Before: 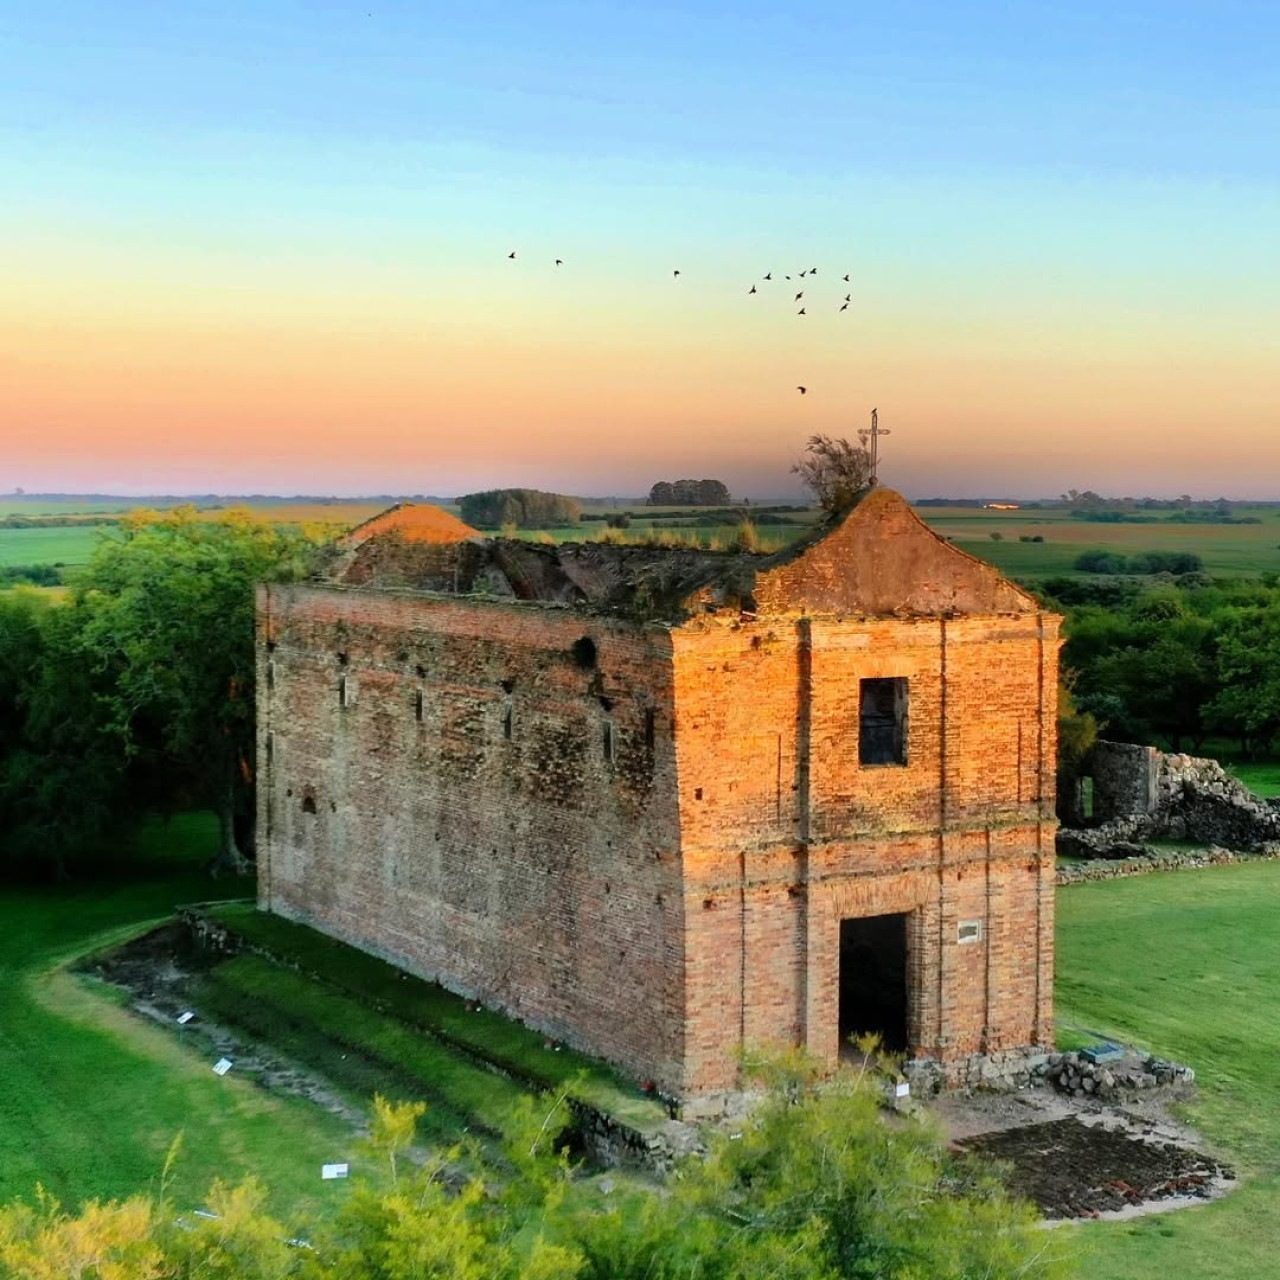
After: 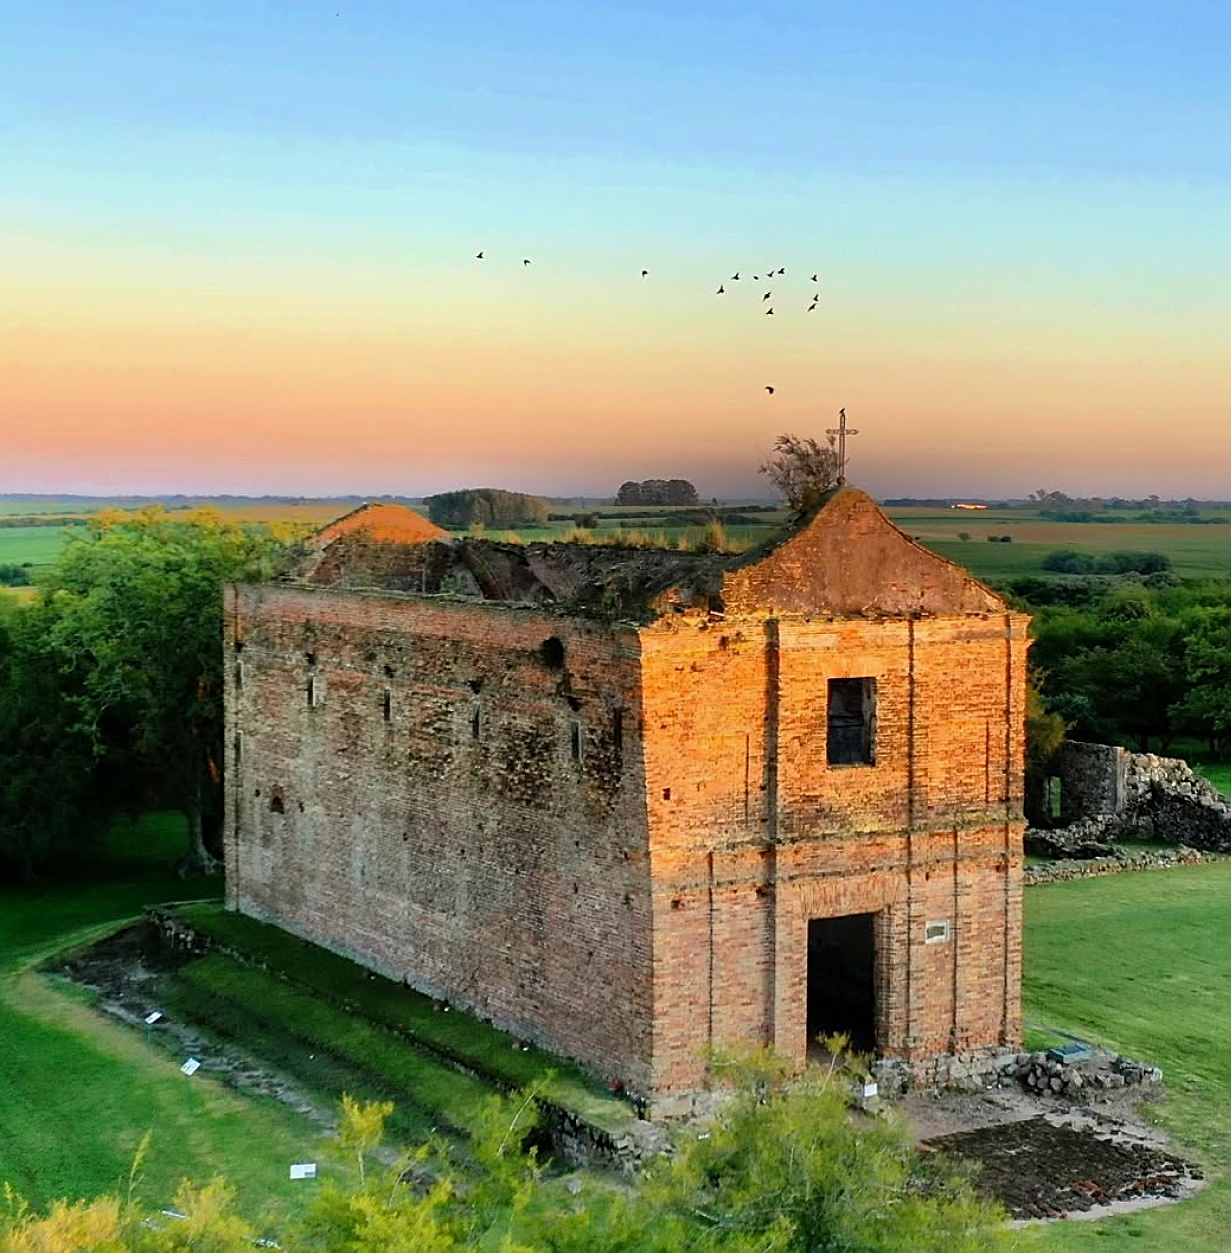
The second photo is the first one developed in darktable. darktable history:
crop and rotate: left 2.521%, right 1.298%, bottom 2.106%
sharpen: on, module defaults
exposure: exposure -0.062 EV, compensate highlight preservation false
